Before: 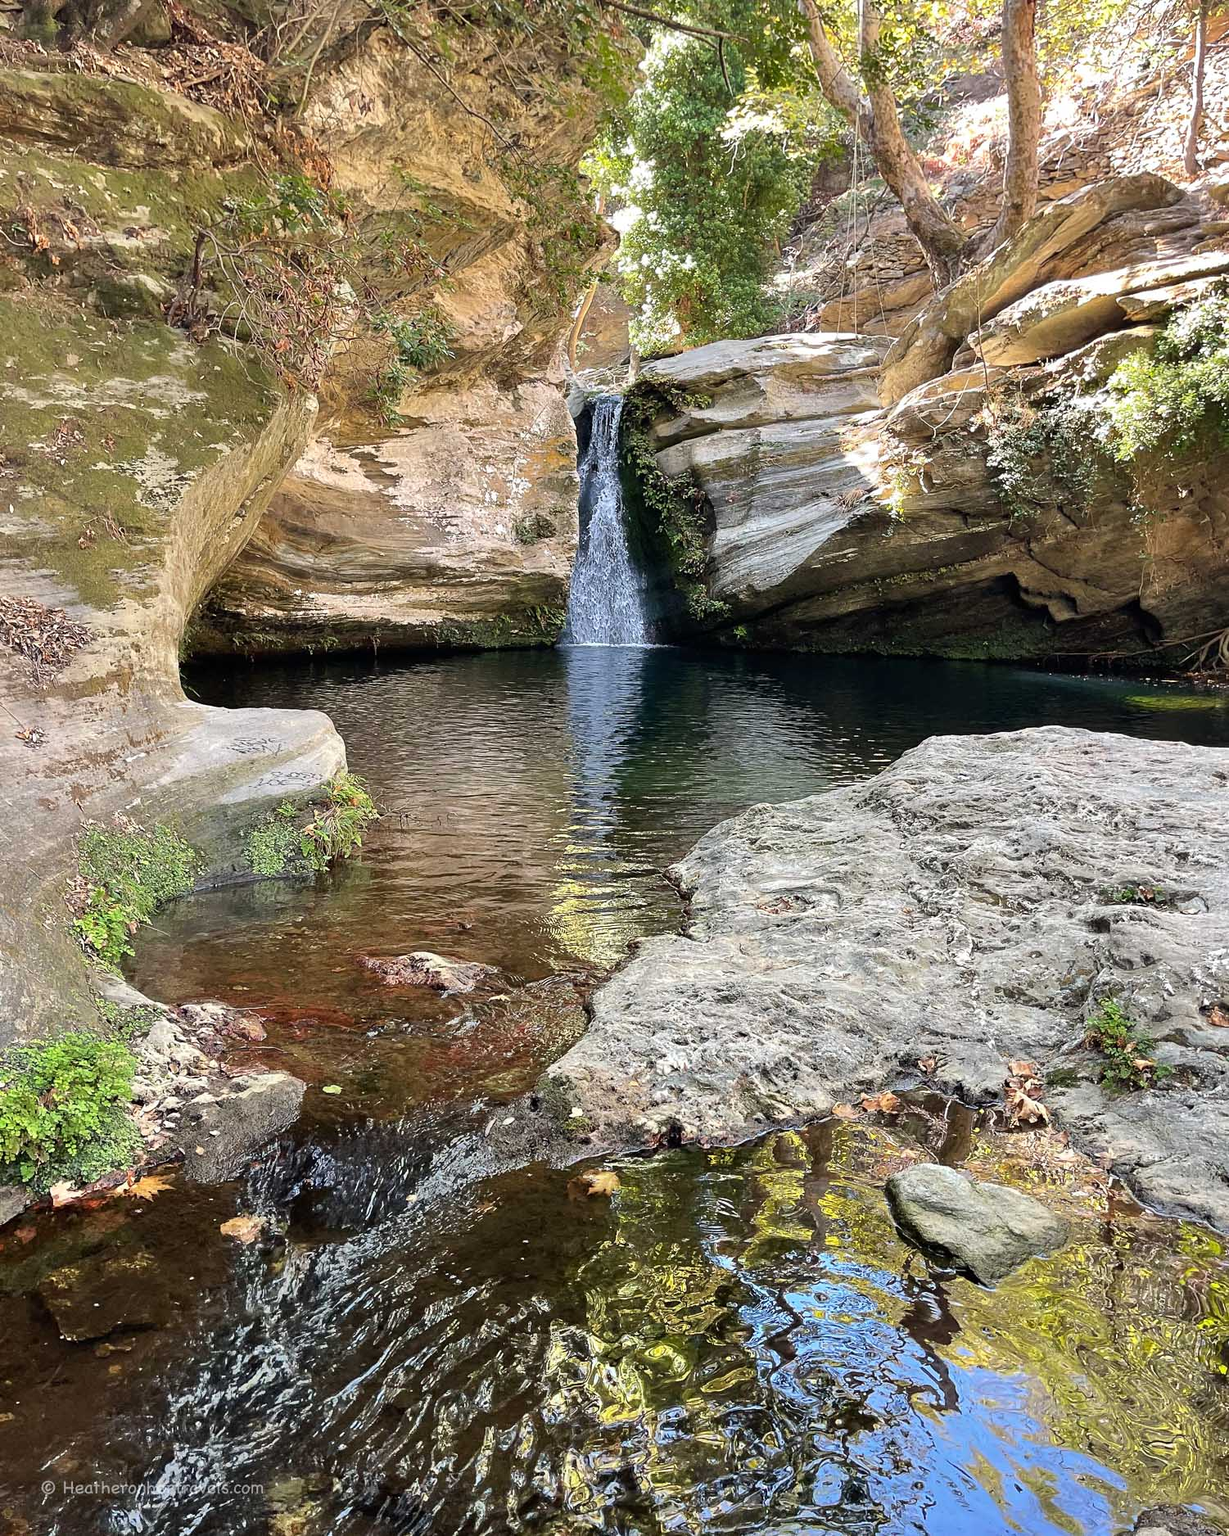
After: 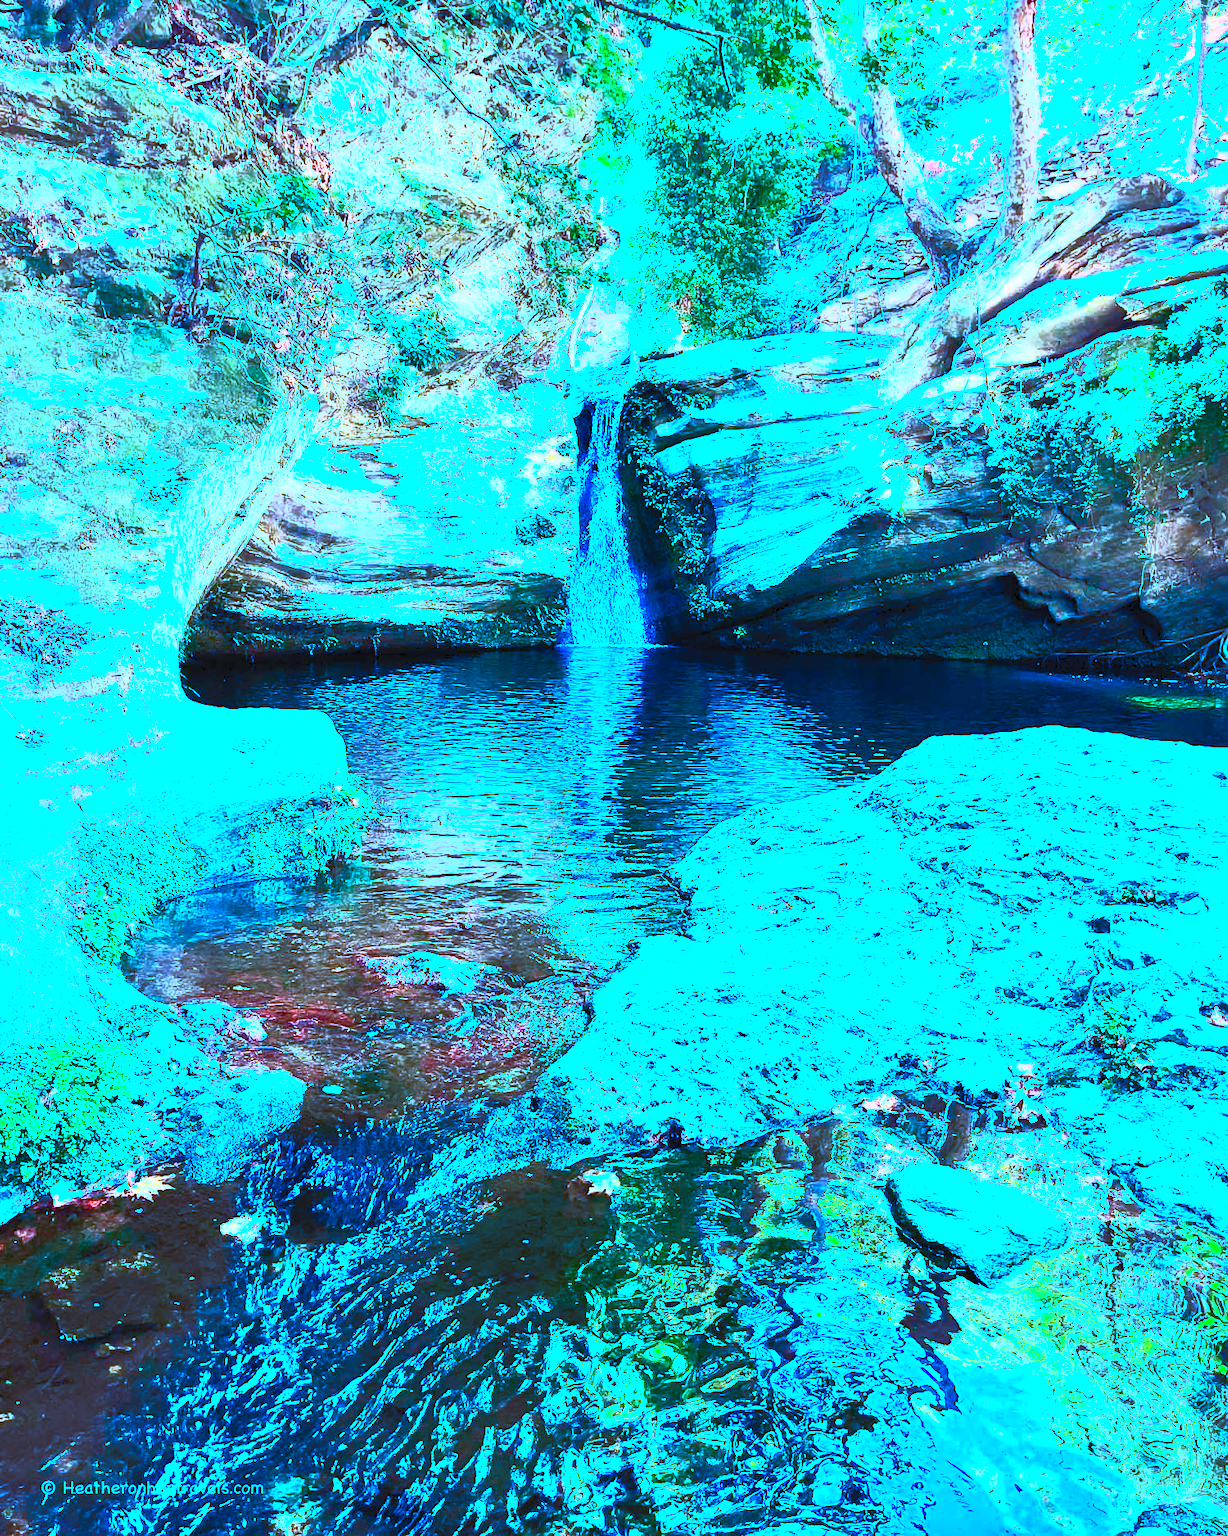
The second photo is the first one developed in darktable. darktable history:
white balance: emerald 1
color balance rgb: perceptual saturation grading › global saturation 30%
tone equalizer: -8 EV -0.417 EV, -7 EV -0.389 EV, -6 EV -0.333 EV, -5 EV -0.222 EV, -3 EV 0.222 EV, -2 EV 0.333 EV, -1 EV 0.389 EV, +0 EV 0.417 EV, edges refinement/feathering 500, mask exposure compensation -1.57 EV, preserve details no
color calibration: illuminant as shot in camera, x 0.462, y 0.419, temperature 2651.64 K
contrast brightness saturation: contrast 1, brightness 1, saturation 1
